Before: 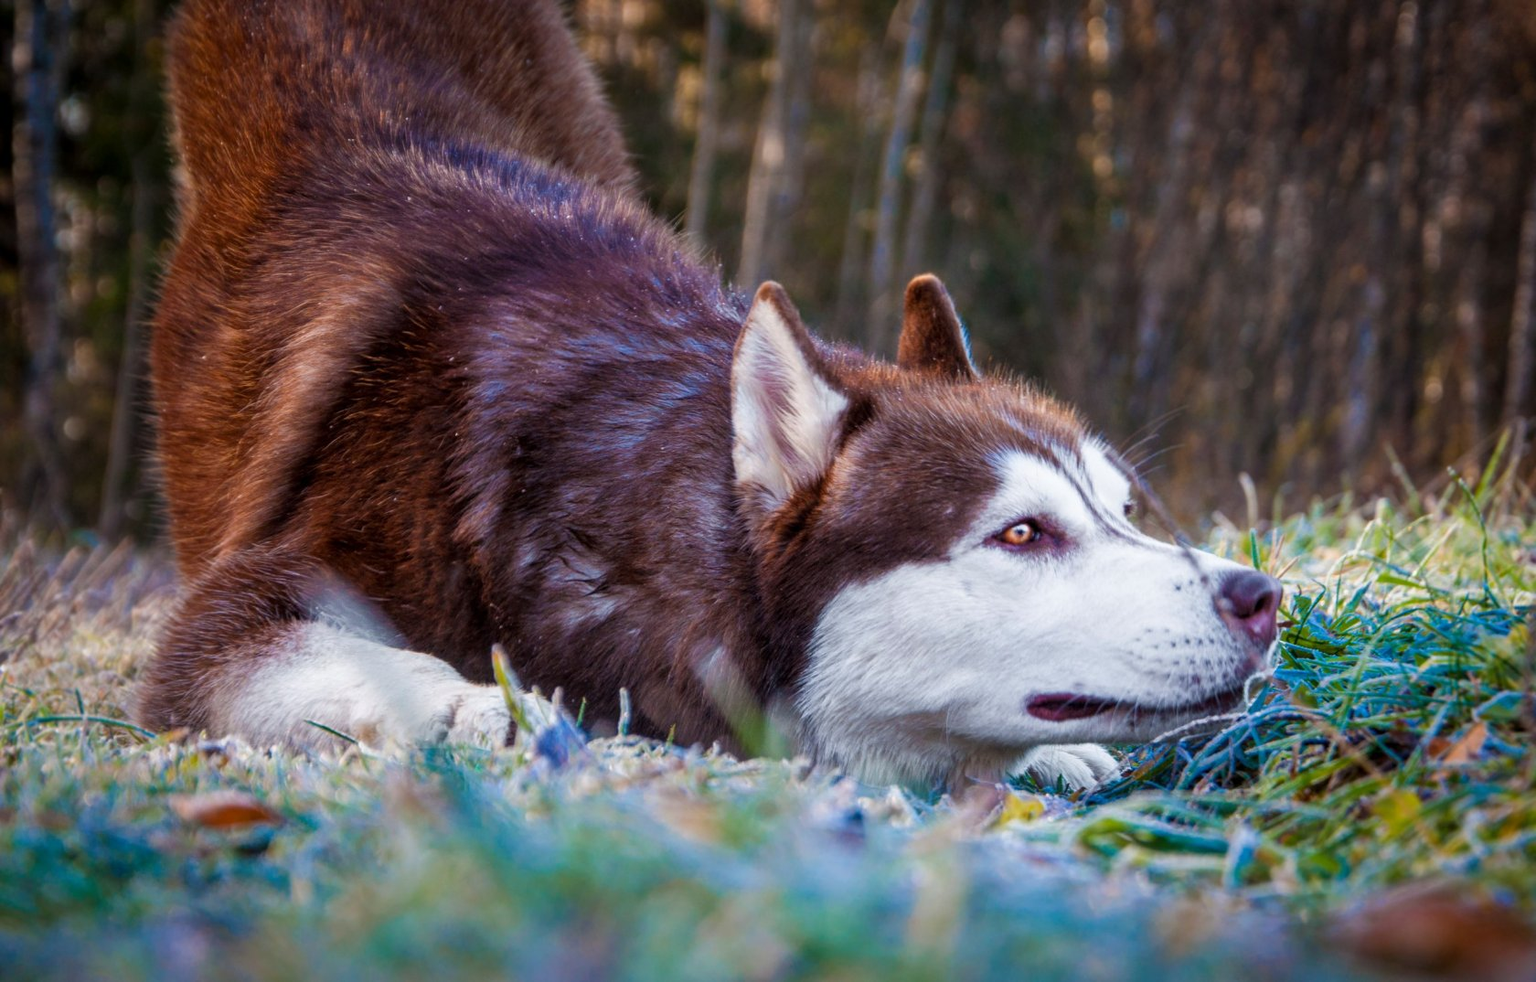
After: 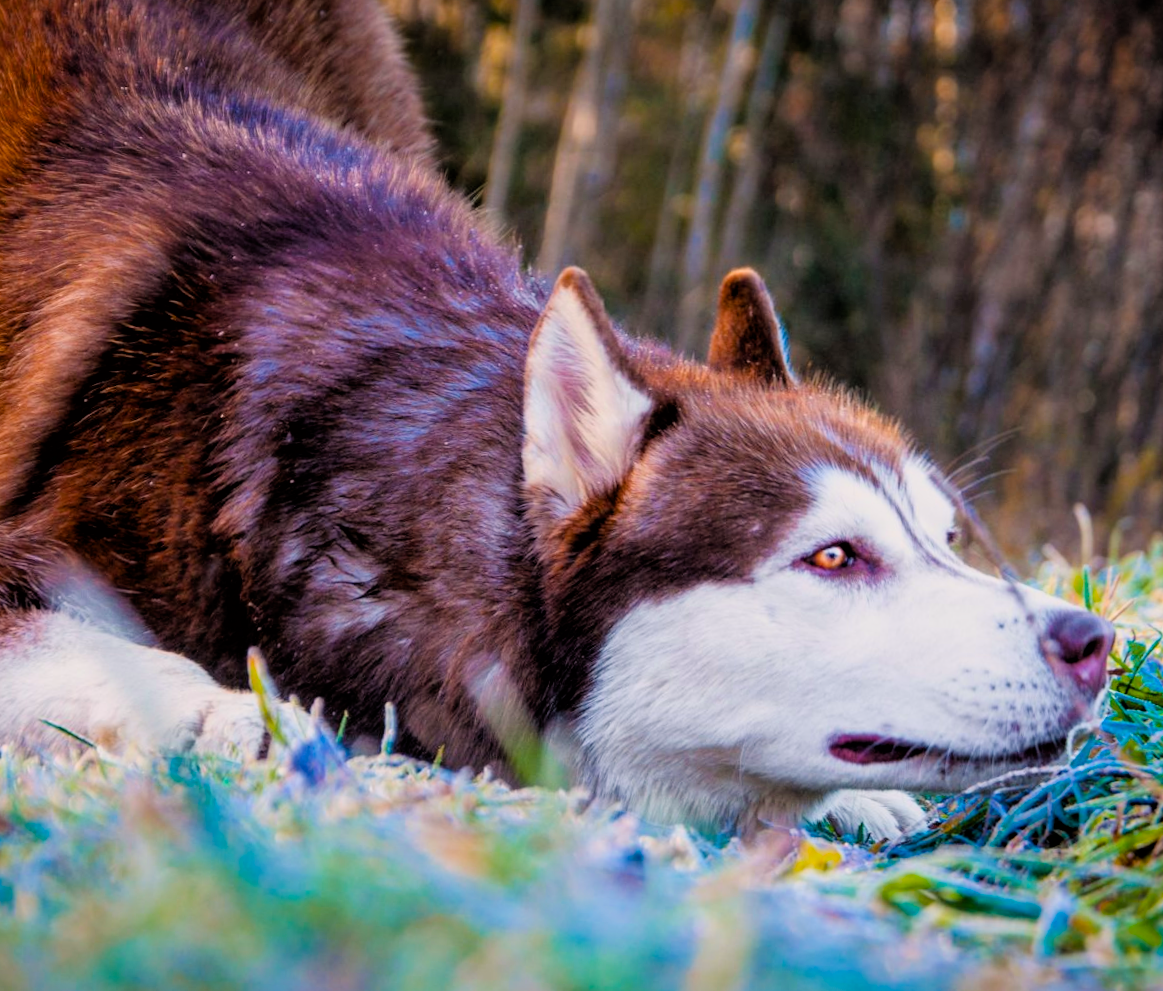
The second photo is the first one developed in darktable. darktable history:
filmic rgb: black relative exposure -4.76 EV, white relative exposure 4.02 EV, threshold 3.02 EV, hardness 2.82, color science v6 (2022), enable highlight reconstruction true
crop and rotate: angle -3.06°, left 14.042%, top 0.036%, right 10.998%, bottom 0.064%
color balance rgb: power › hue 61.96°, highlights gain › chroma 1.349%, highlights gain › hue 57.23°, perceptual saturation grading › global saturation 19.916%, global vibrance 20%
exposure: exposure 0.566 EV, compensate exposure bias true, compensate highlight preservation false
